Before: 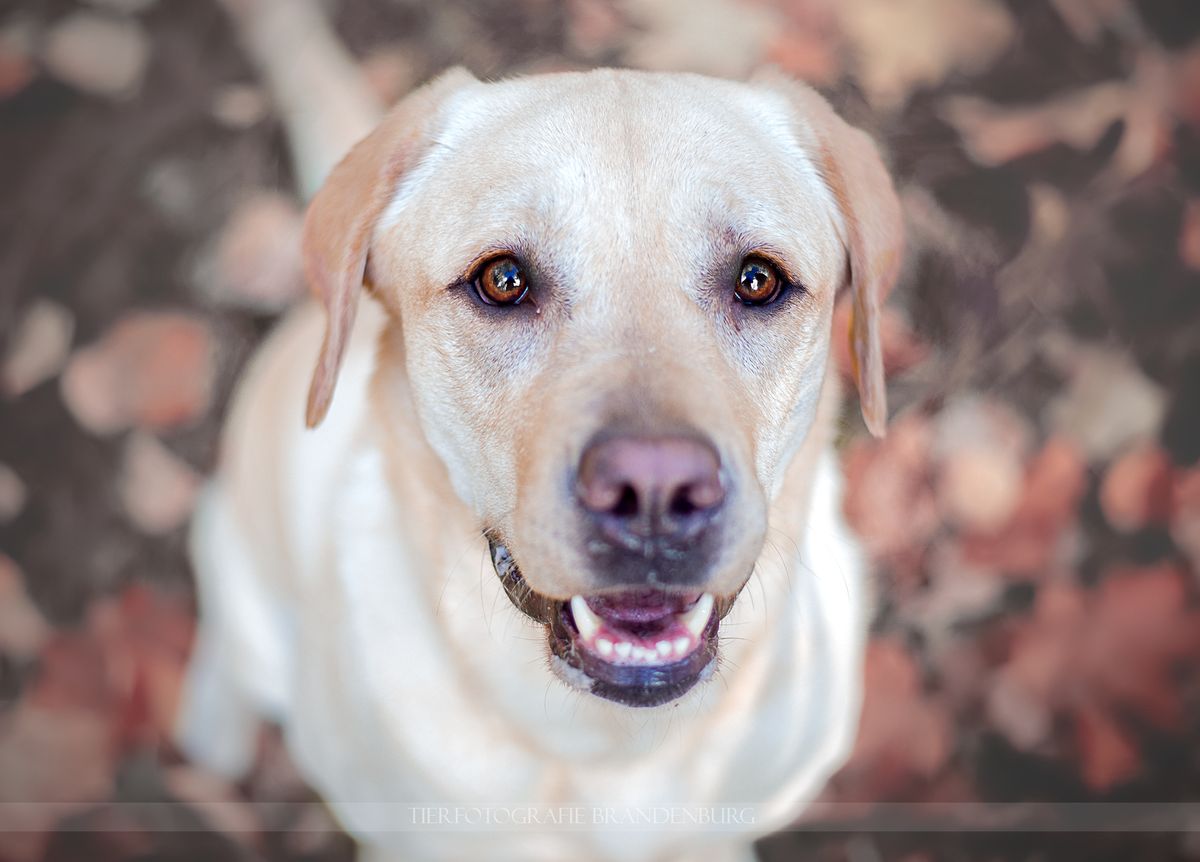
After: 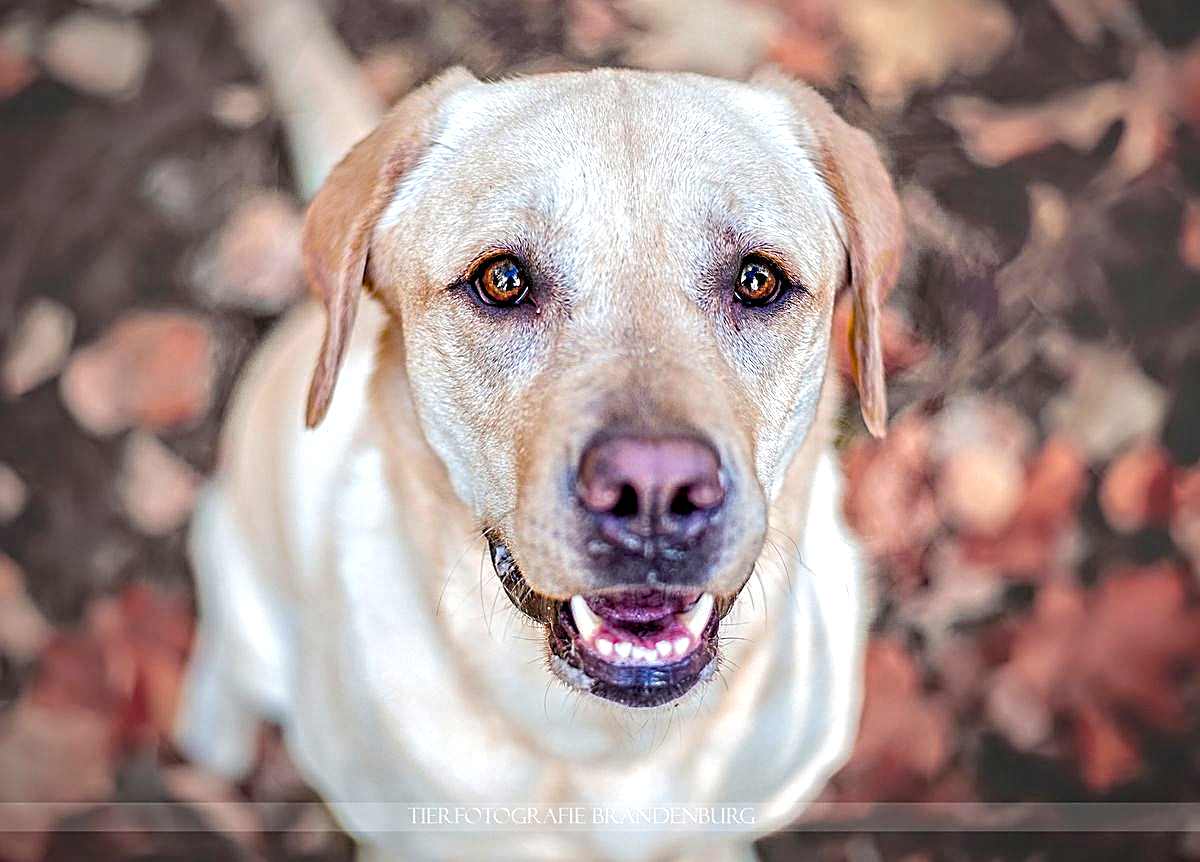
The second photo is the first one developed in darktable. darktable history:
color balance rgb: shadows fall-off 299.699%, white fulcrum 1.99 EV, highlights fall-off 299.892%, linear chroma grading › global chroma 0.806%, perceptual saturation grading › global saturation 30.97%, mask middle-gray fulcrum 99.873%, global vibrance 20%, contrast gray fulcrum 38.271%
local contrast: highlights 97%, shadows 87%, detail 160%, midtone range 0.2
sharpen: on, module defaults
contrast equalizer: octaves 7, y [[0.506, 0.531, 0.562, 0.606, 0.638, 0.669], [0.5 ×6], [0.5 ×6], [0 ×6], [0 ×6]]
